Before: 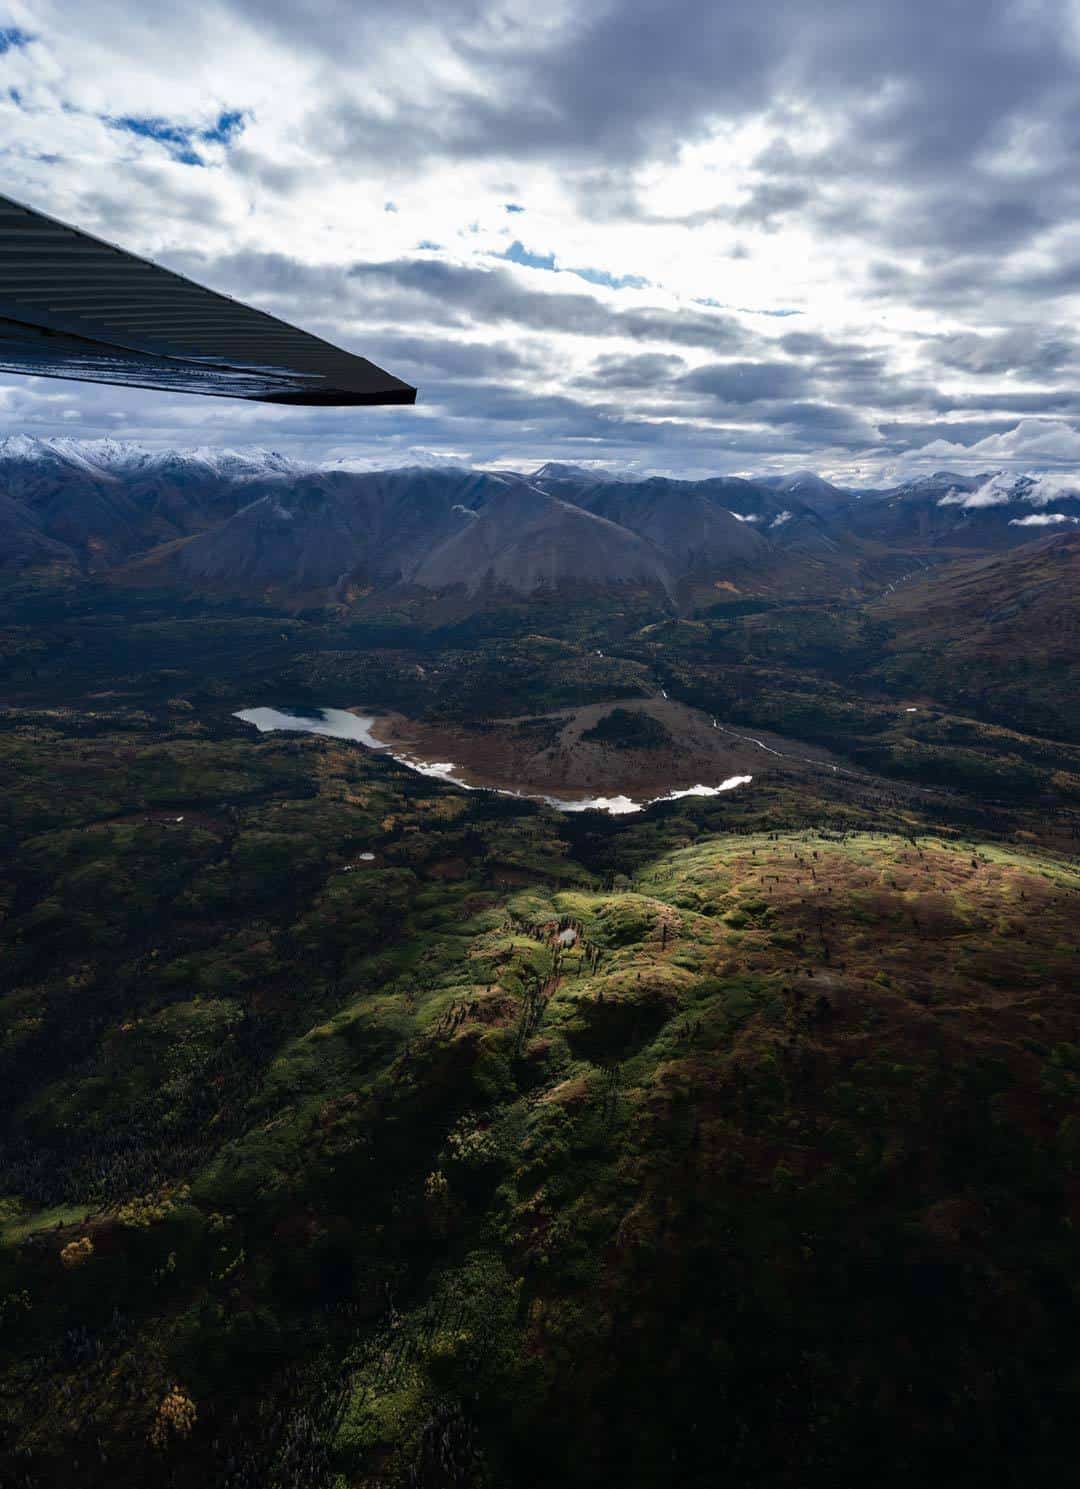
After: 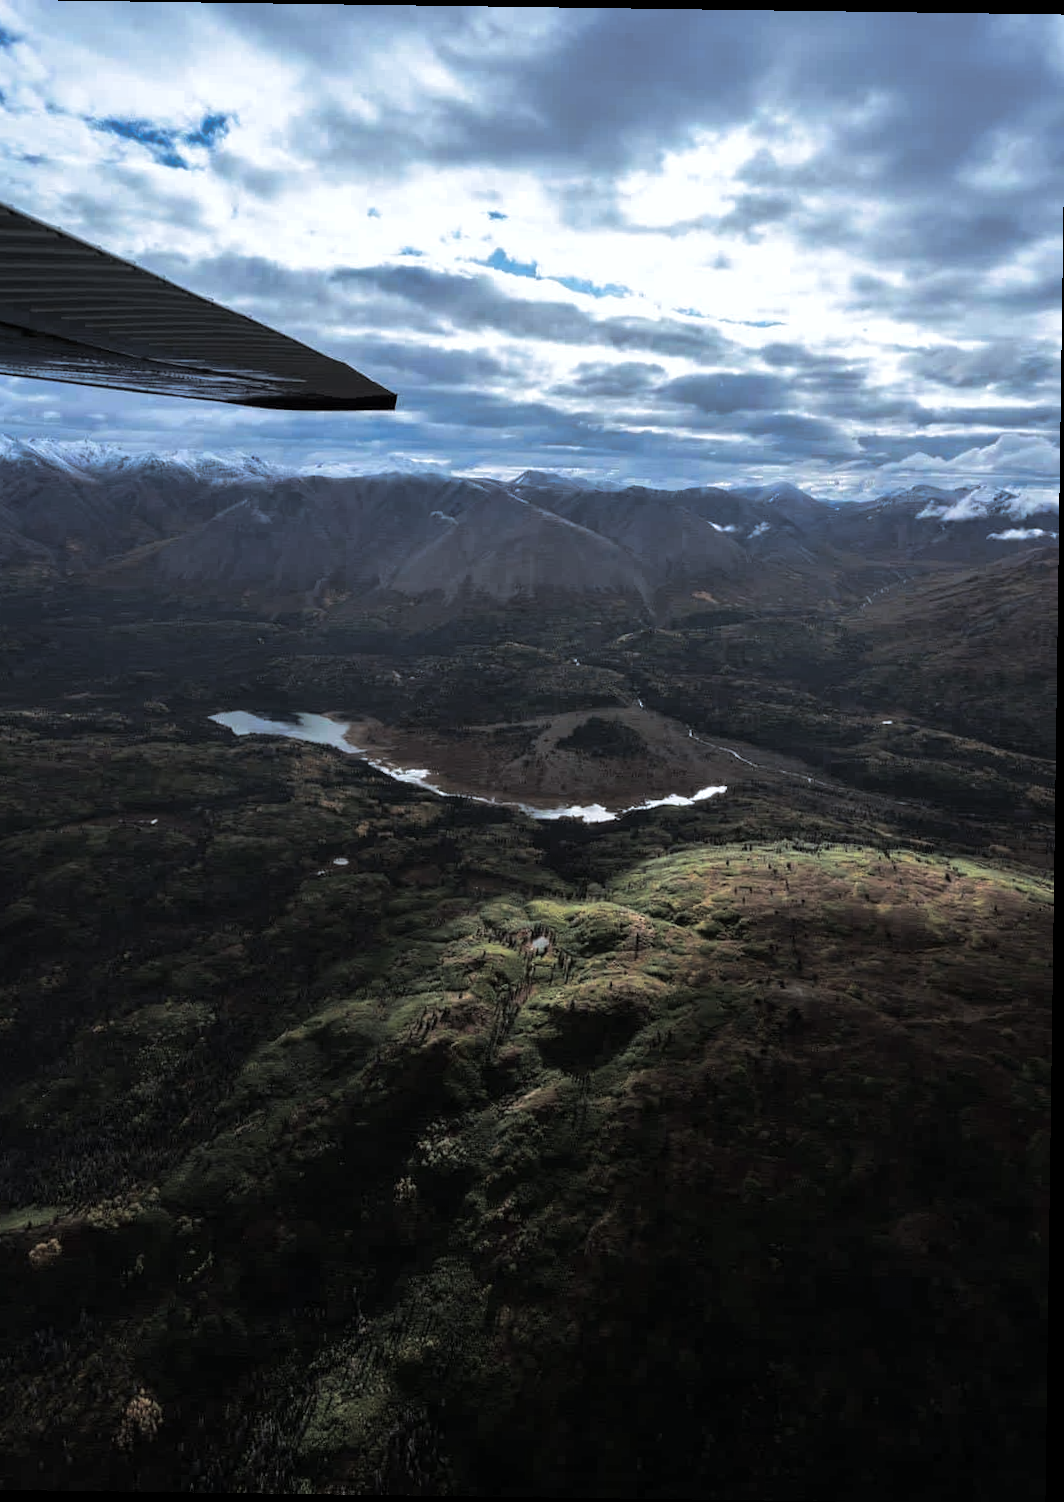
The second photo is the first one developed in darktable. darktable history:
color correction: highlights a* -4.18, highlights b* -10.81
crop and rotate: left 3.238%
split-toning: shadows › hue 36°, shadows › saturation 0.05, highlights › hue 10.8°, highlights › saturation 0.15, compress 40%
rotate and perspective: rotation 0.8°, automatic cropping off
